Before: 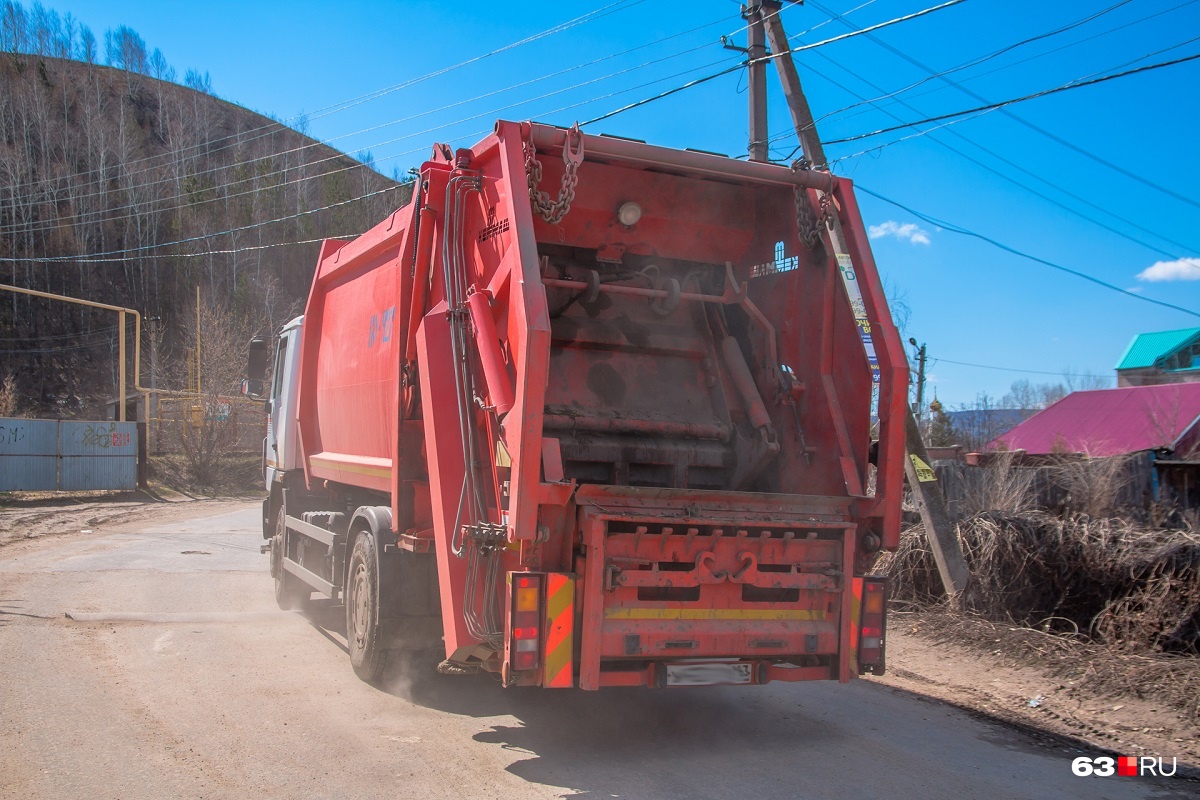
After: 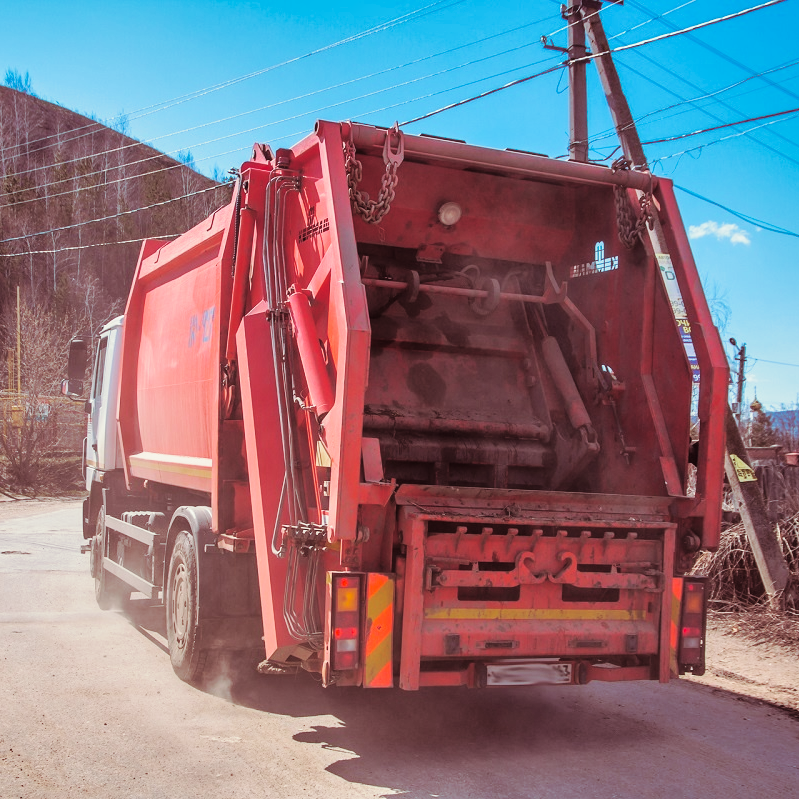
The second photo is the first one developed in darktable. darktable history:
split-toning: shadows › hue 360°
base curve: curves: ch0 [(0, 0) (0.032, 0.025) (0.121, 0.166) (0.206, 0.329) (0.605, 0.79) (1, 1)], preserve colors none
crop and rotate: left 15.055%, right 18.278%
shadows and highlights: shadows 43.71, white point adjustment -1.46, soften with gaussian
